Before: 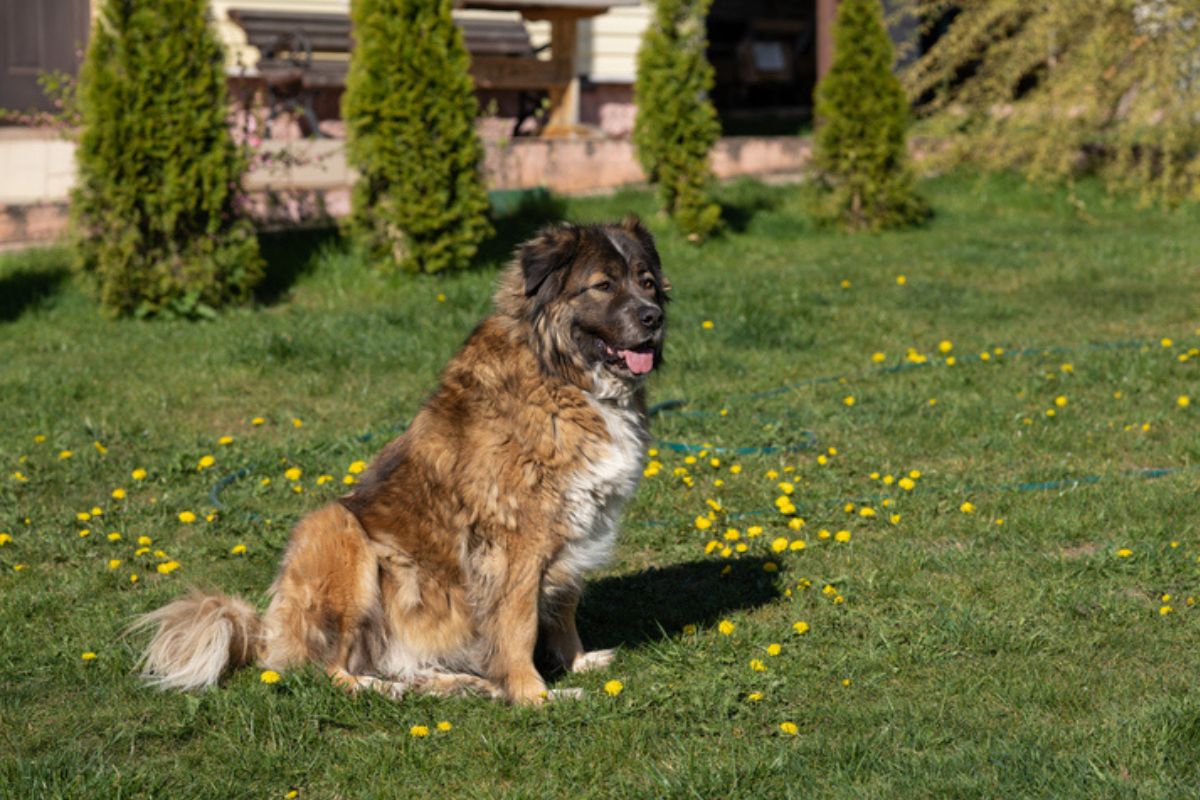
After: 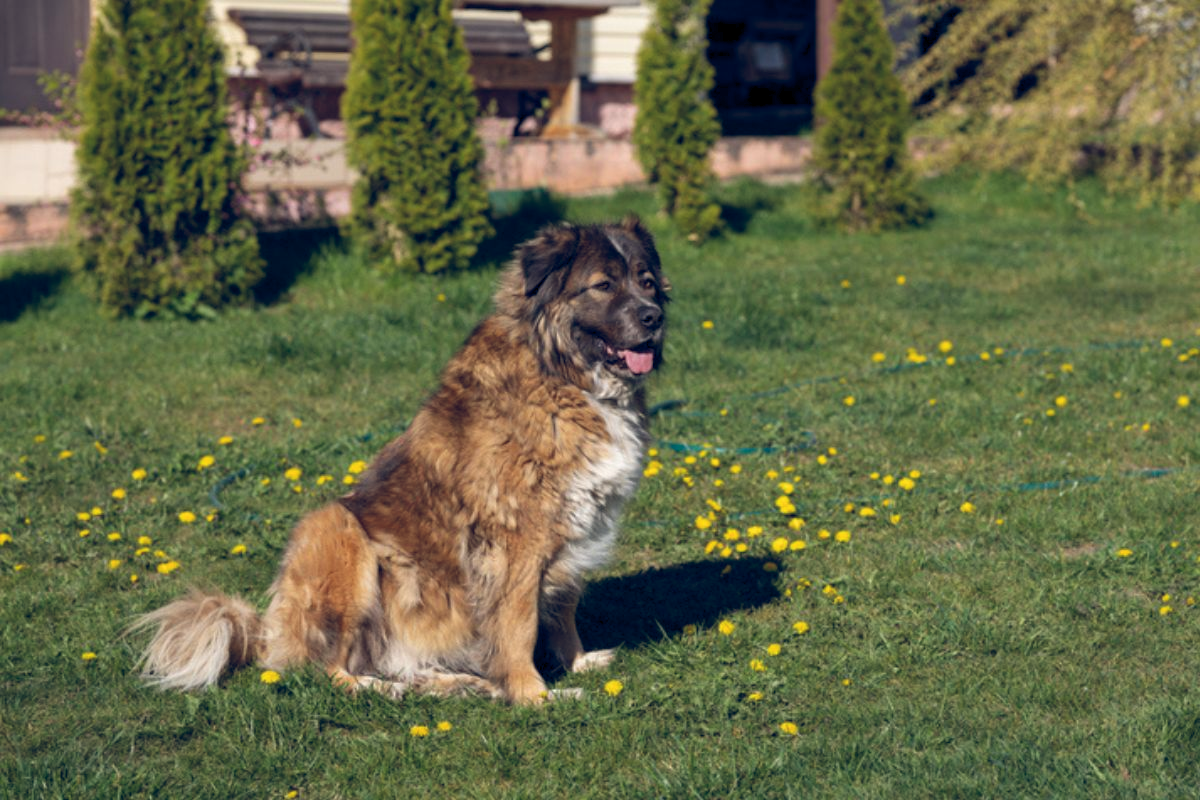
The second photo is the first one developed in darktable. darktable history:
color balance rgb: global offset › chroma 0.243%, global offset › hue 256.81°, perceptual saturation grading › global saturation 0.565%, global vibrance 14.812%
